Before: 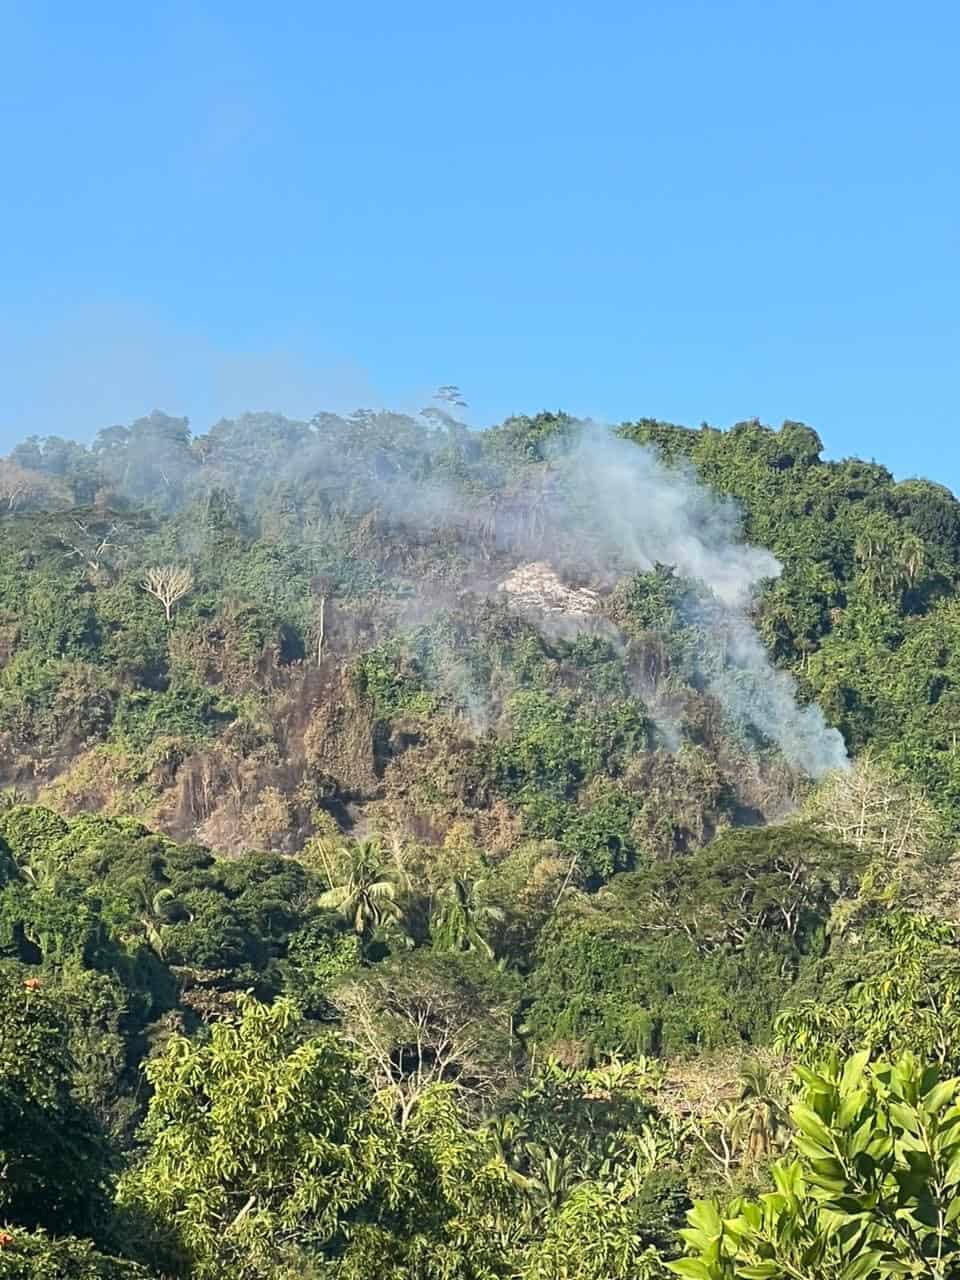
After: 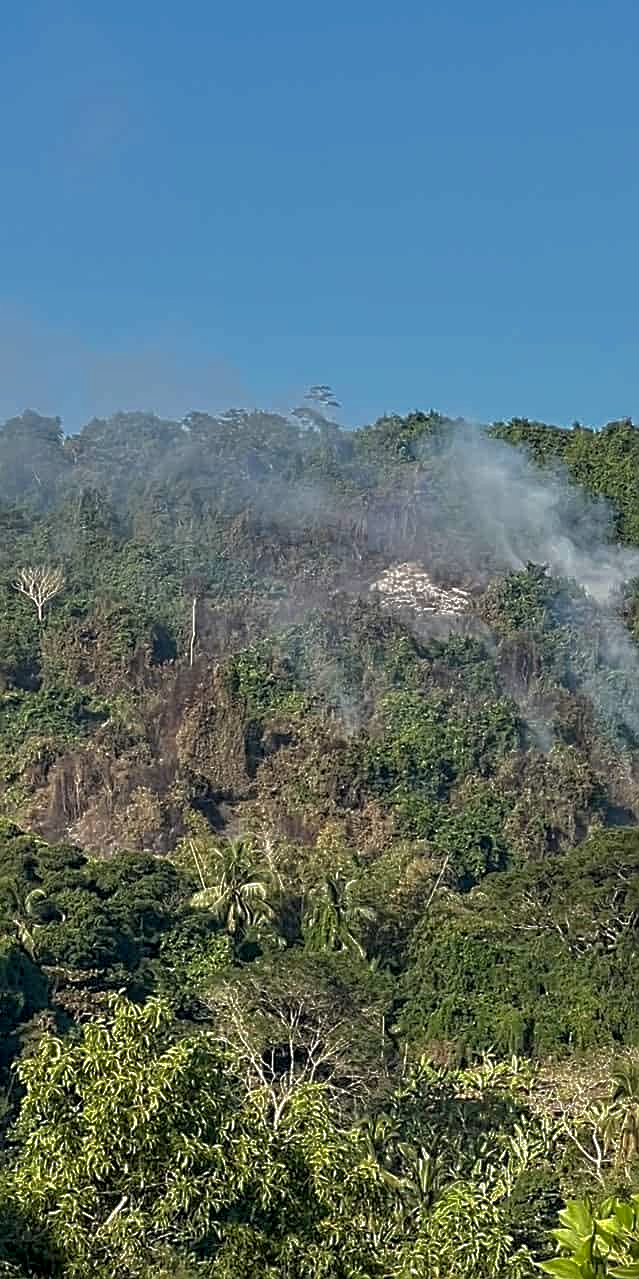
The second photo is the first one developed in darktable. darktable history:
local contrast: on, module defaults
crop and rotate: left 13.409%, right 19.924%
sharpen: on, module defaults
base curve: curves: ch0 [(0, 0) (0.826, 0.587) (1, 1)]
exposure: black level correction 0.007, compensate highlight preservation false
vibrance: vibrance 22%
